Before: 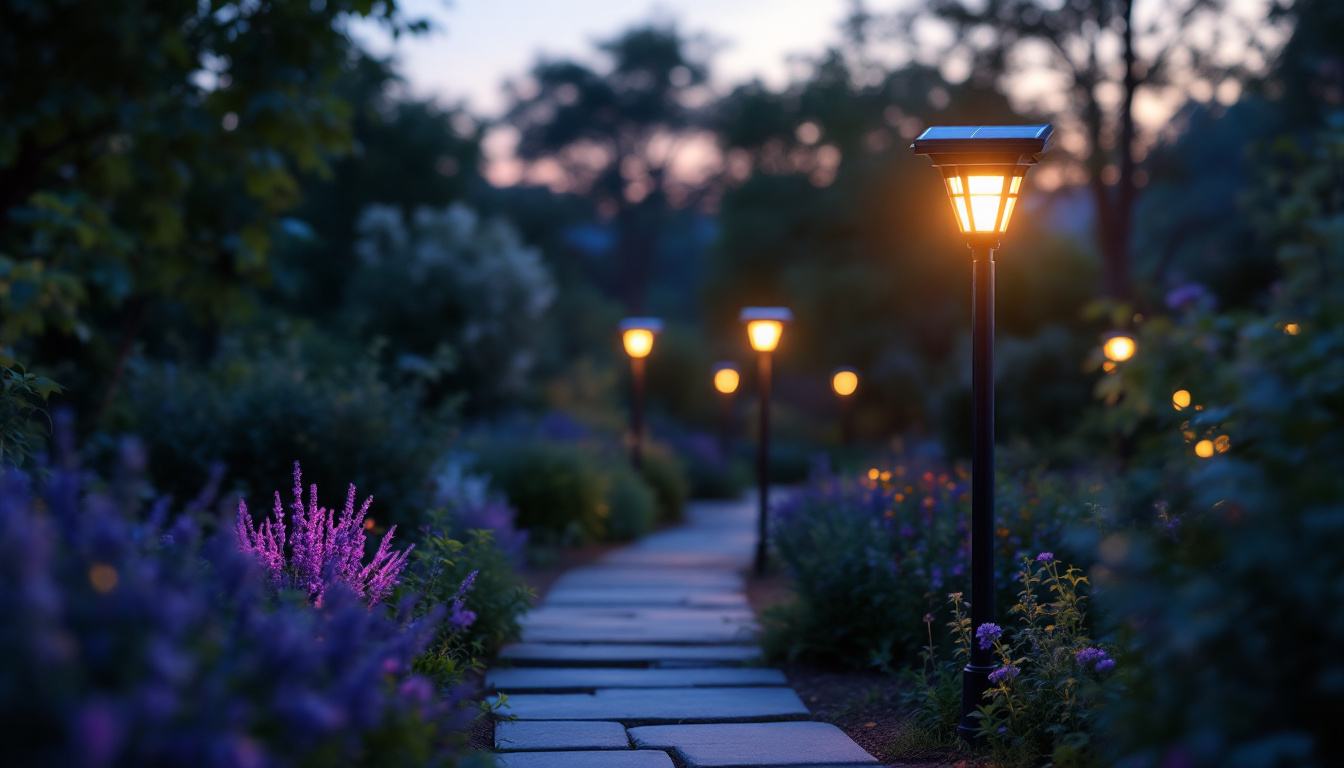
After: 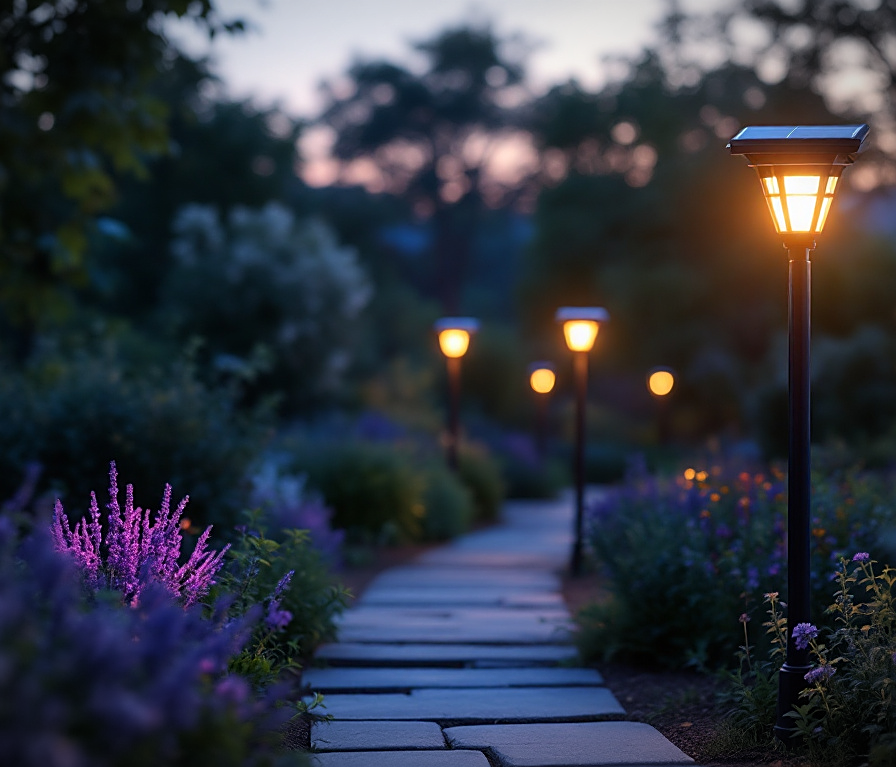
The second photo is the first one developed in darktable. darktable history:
crop and rotate: left 13.76%, right 19.554%
vignetting: fall-off start 100.38%, brightness -0.47, width/height ratio 1.319
sharpen: on, module defaults
